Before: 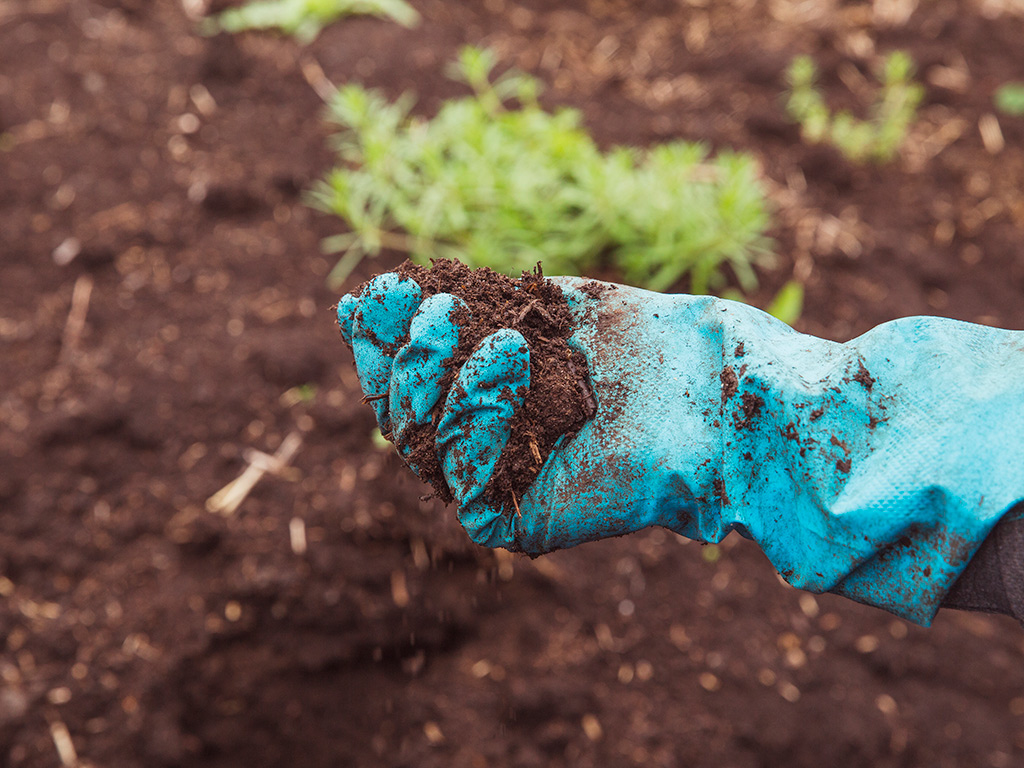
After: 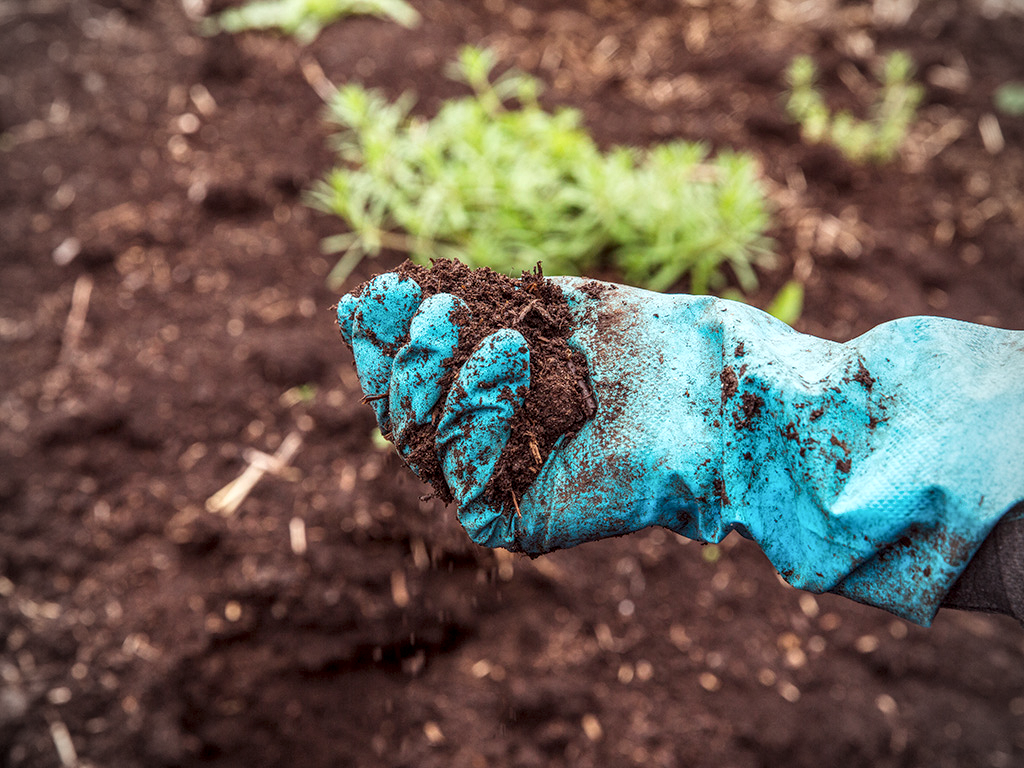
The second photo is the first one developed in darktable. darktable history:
shadows and highlights: shadows 30.76, highlights 1.79, soften with gaussian
local contrast: detail 150%
vignetting: on, module defaults
